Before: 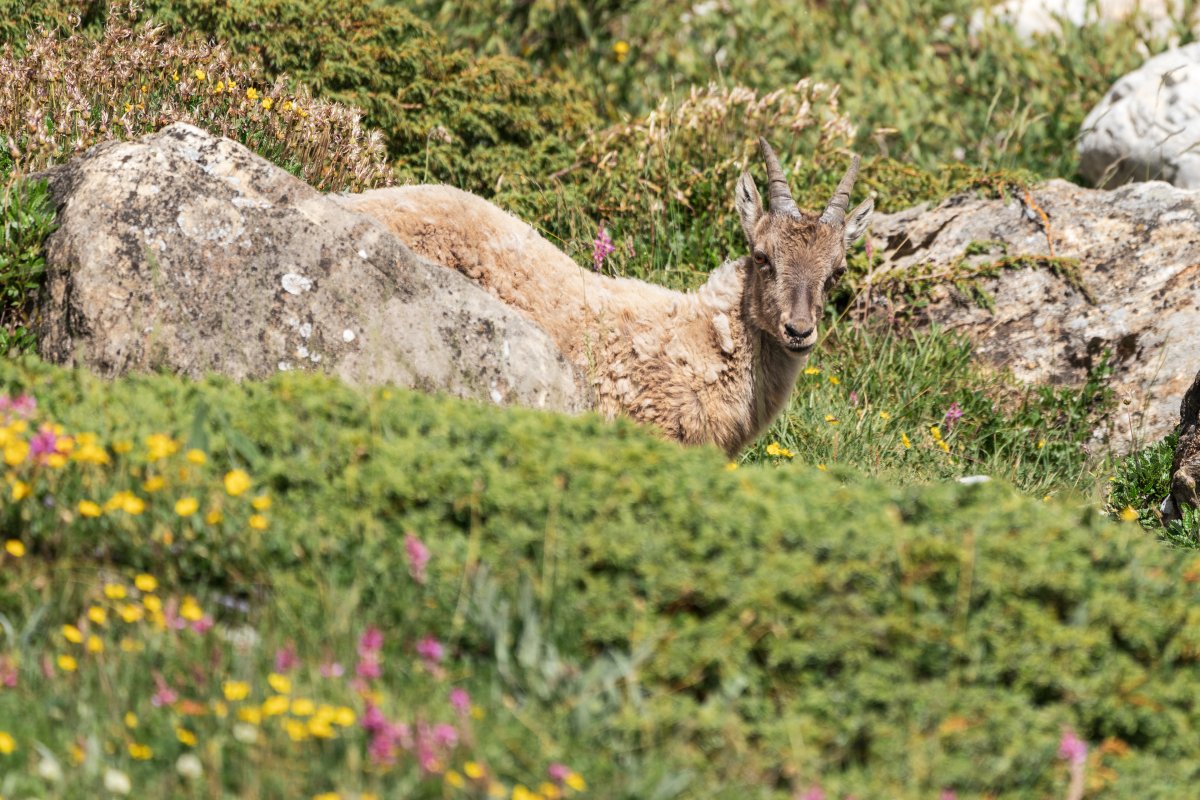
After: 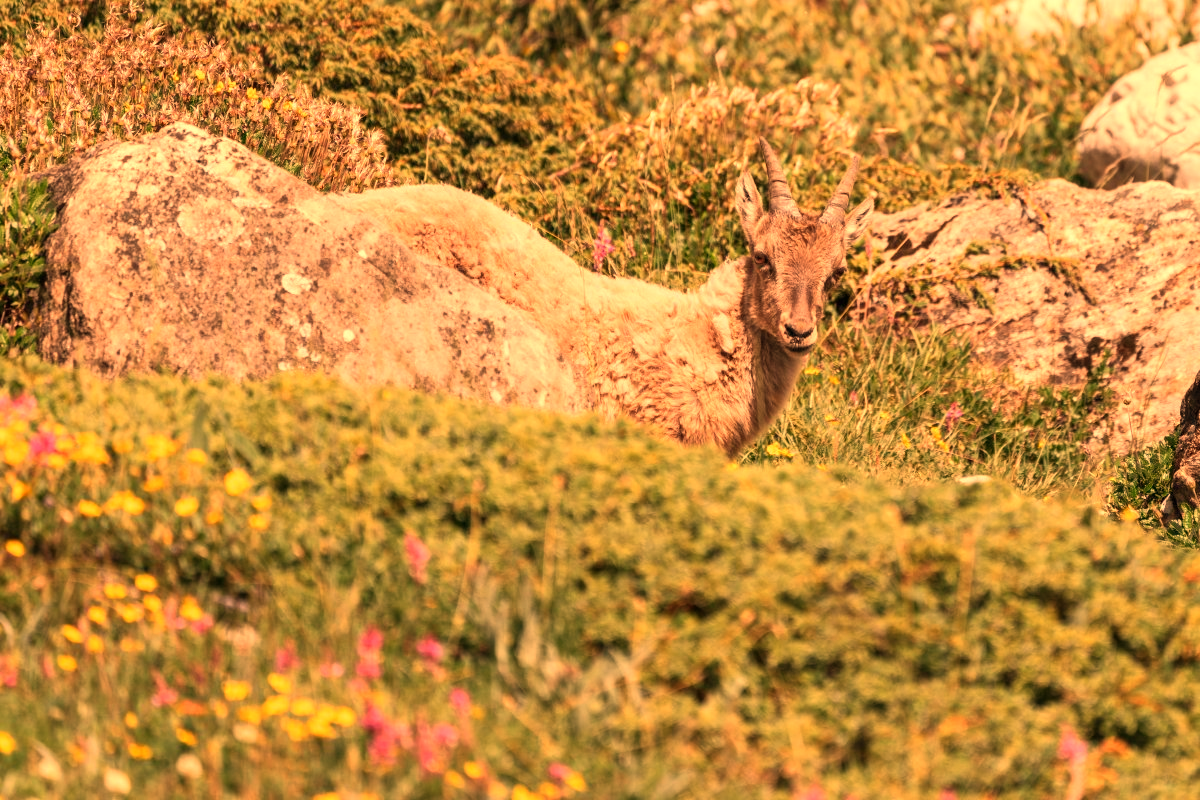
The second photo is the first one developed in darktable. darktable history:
tone equalizer: on, module defaults
white balance: red 1.467, blue 0.684
